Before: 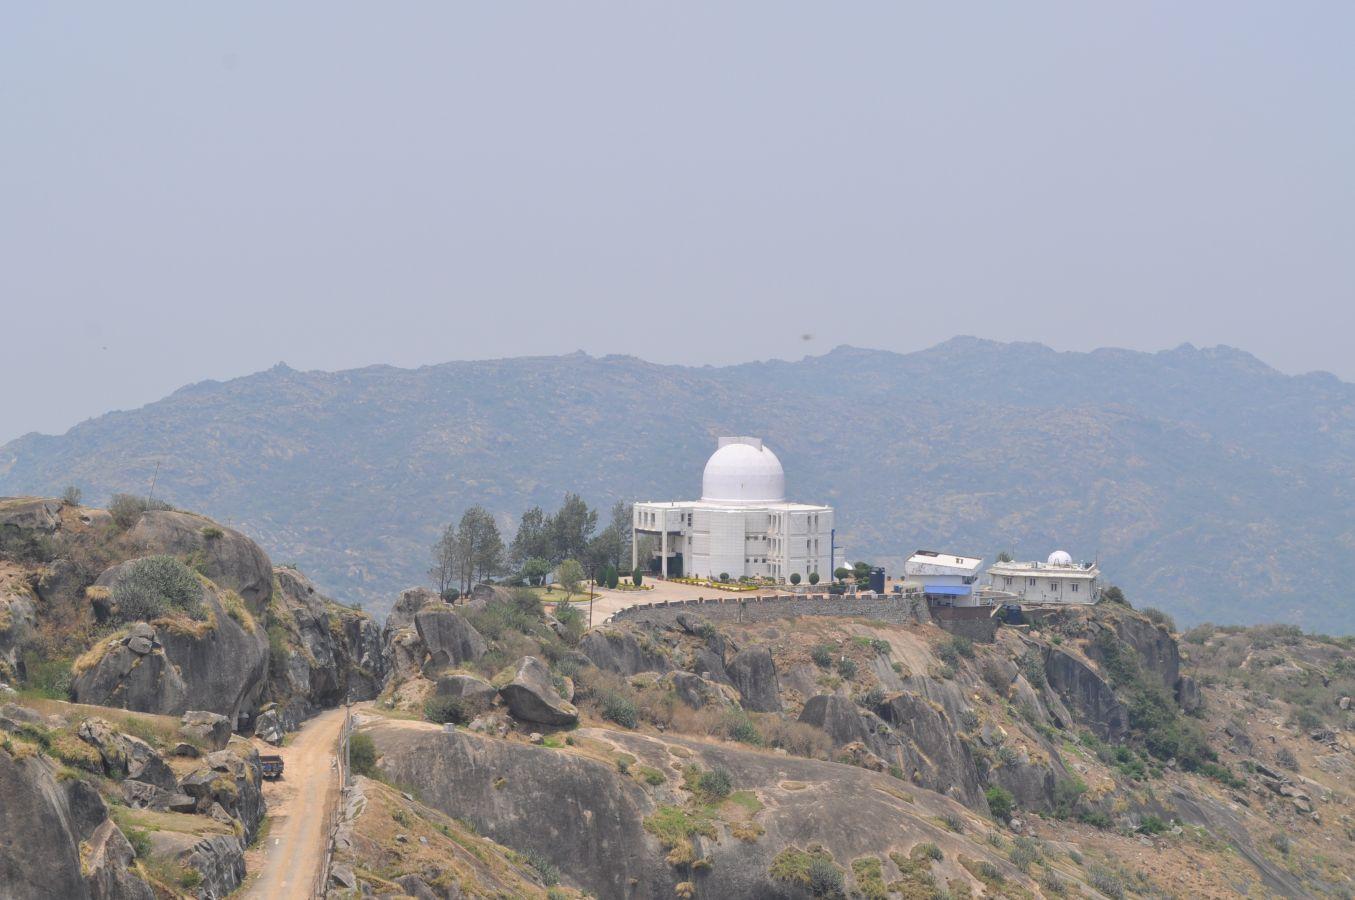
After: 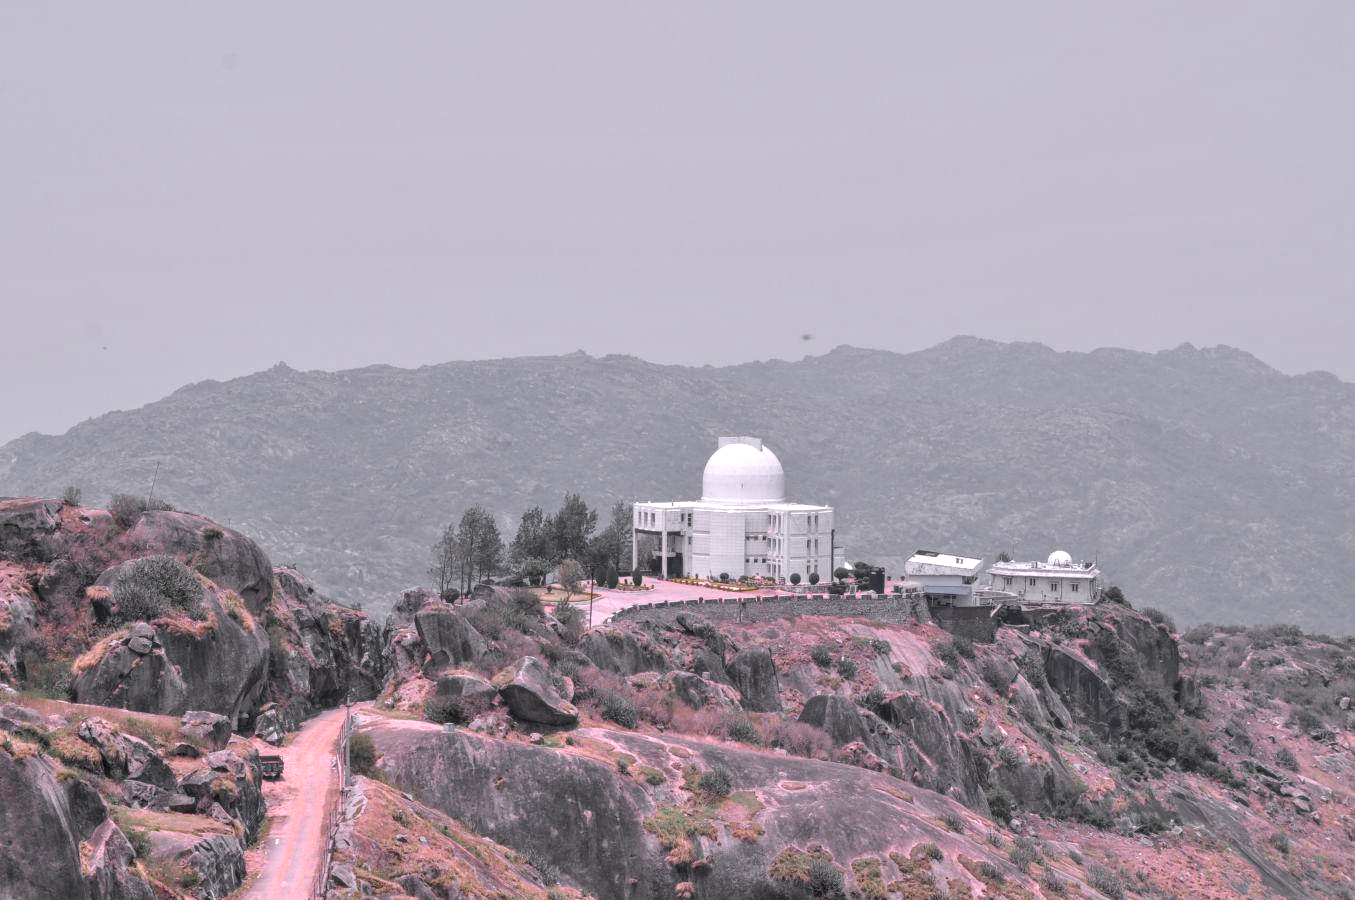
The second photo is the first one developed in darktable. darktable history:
color correction: highlights a* 15.46, highlights b* -20.56
exposure: compensate highlight preservation false
color zones: curves: ch1 [(0, 0.638) (0.193, 0.442) (0.286, 0.15) (0.429, 0.14) (0.571, 0.142) (0.714, 0.154) (0.857, 0.175) (1, 0.638)]
local contrast: highlights 25%, detail 150%
